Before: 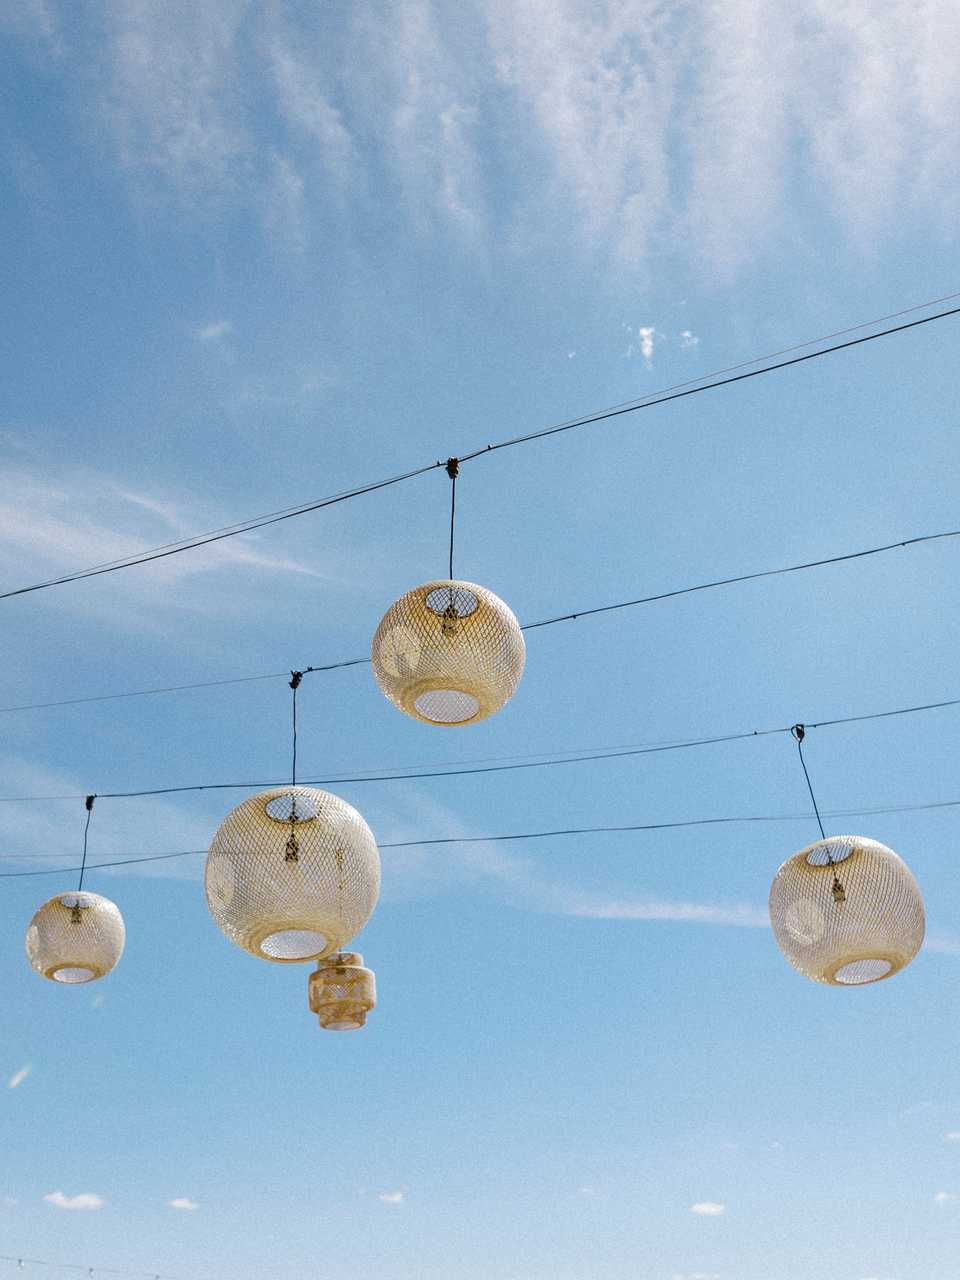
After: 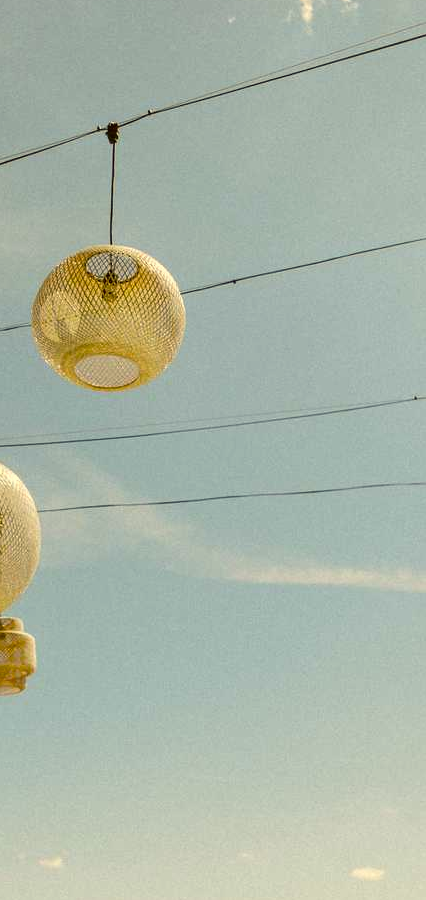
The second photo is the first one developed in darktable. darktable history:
color correction: highlights a* 0.162, highlights b* 29.53, shadows a* -0.162, shadows b* 21.09
crop: left 35.432%, top 26.233%, right 20.145%, bottom 3.432%
white balance: red 1.009, blue 1.027
